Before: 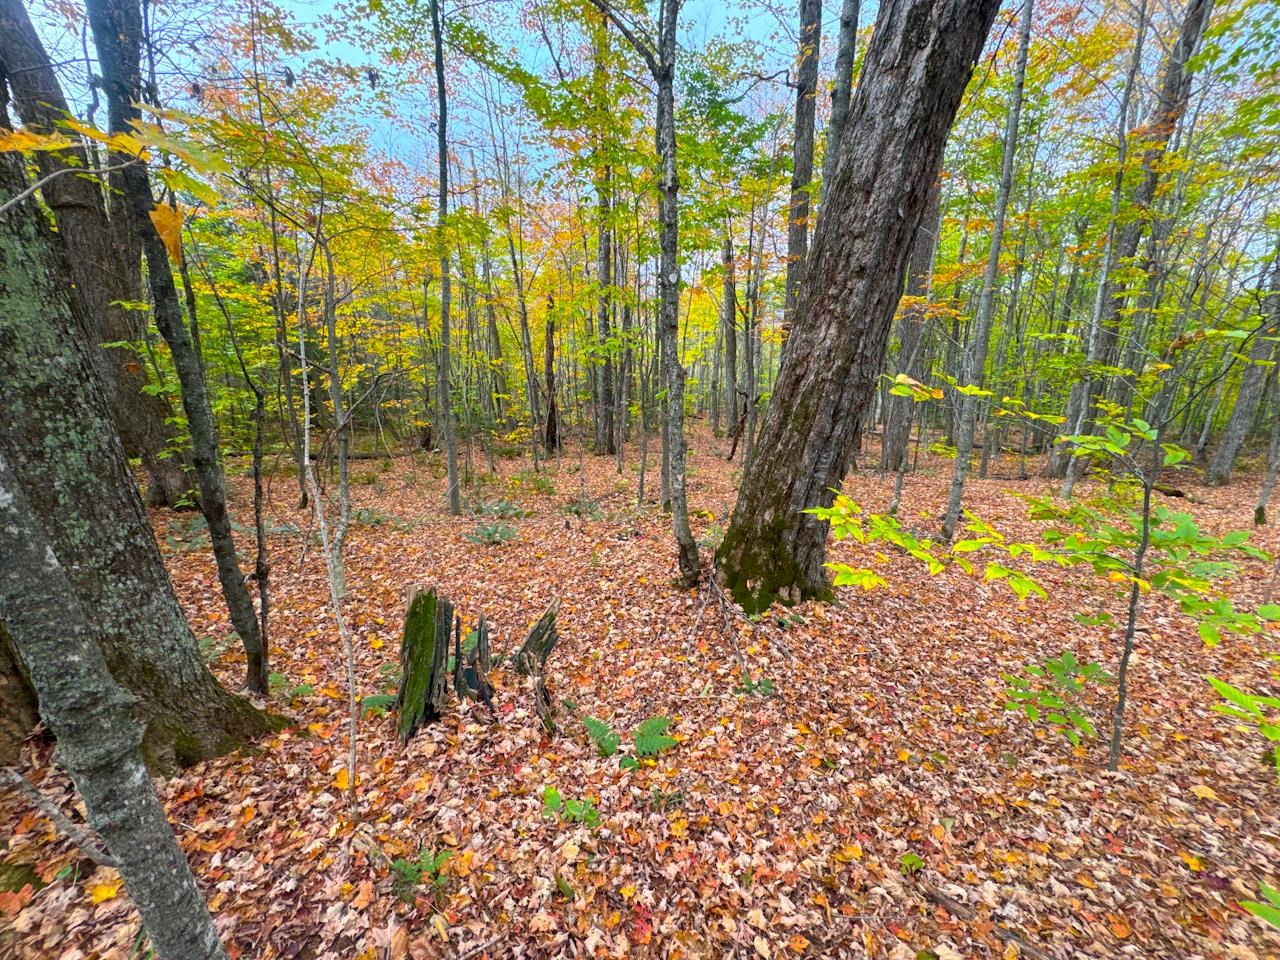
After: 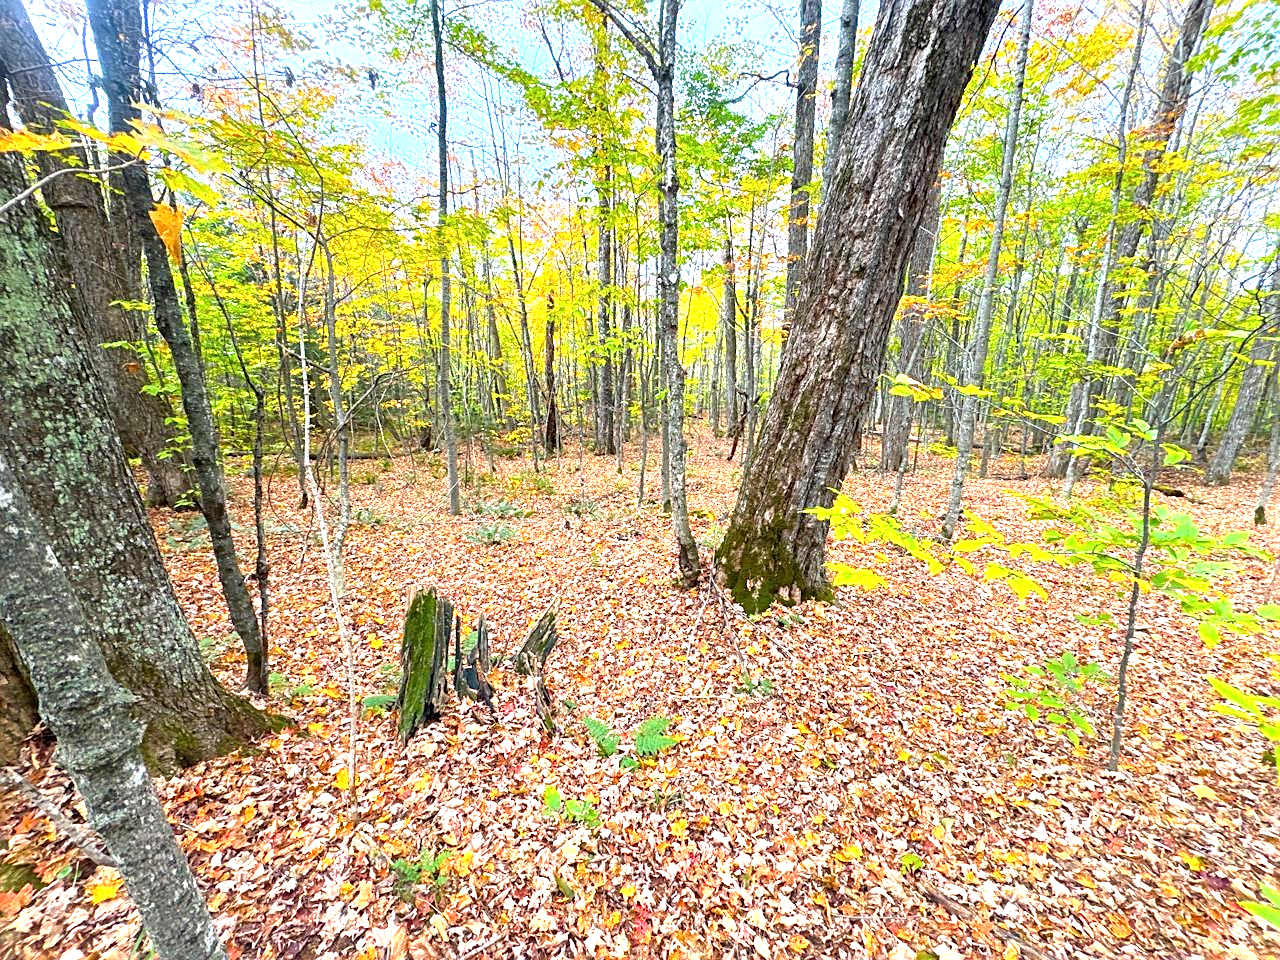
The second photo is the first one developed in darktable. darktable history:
sharpen: on, module defaults
contrast brightness saturation: contrast 0.07
exposure: black level correction 0, exposure 1.2 EV, compensate highlight preservation false
